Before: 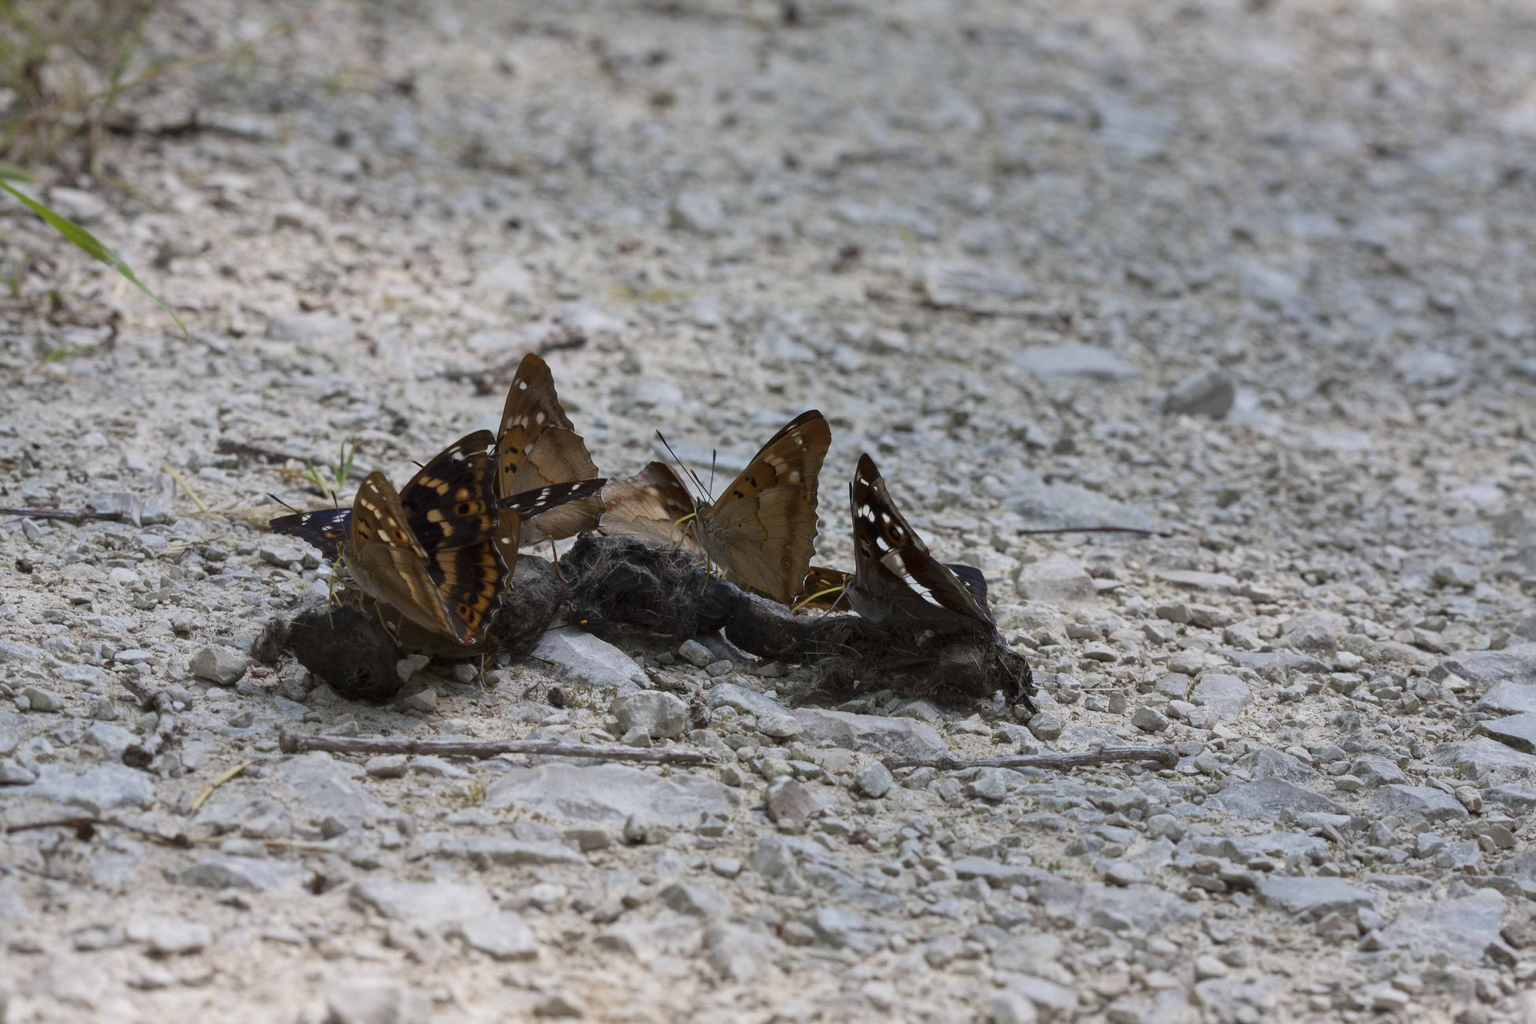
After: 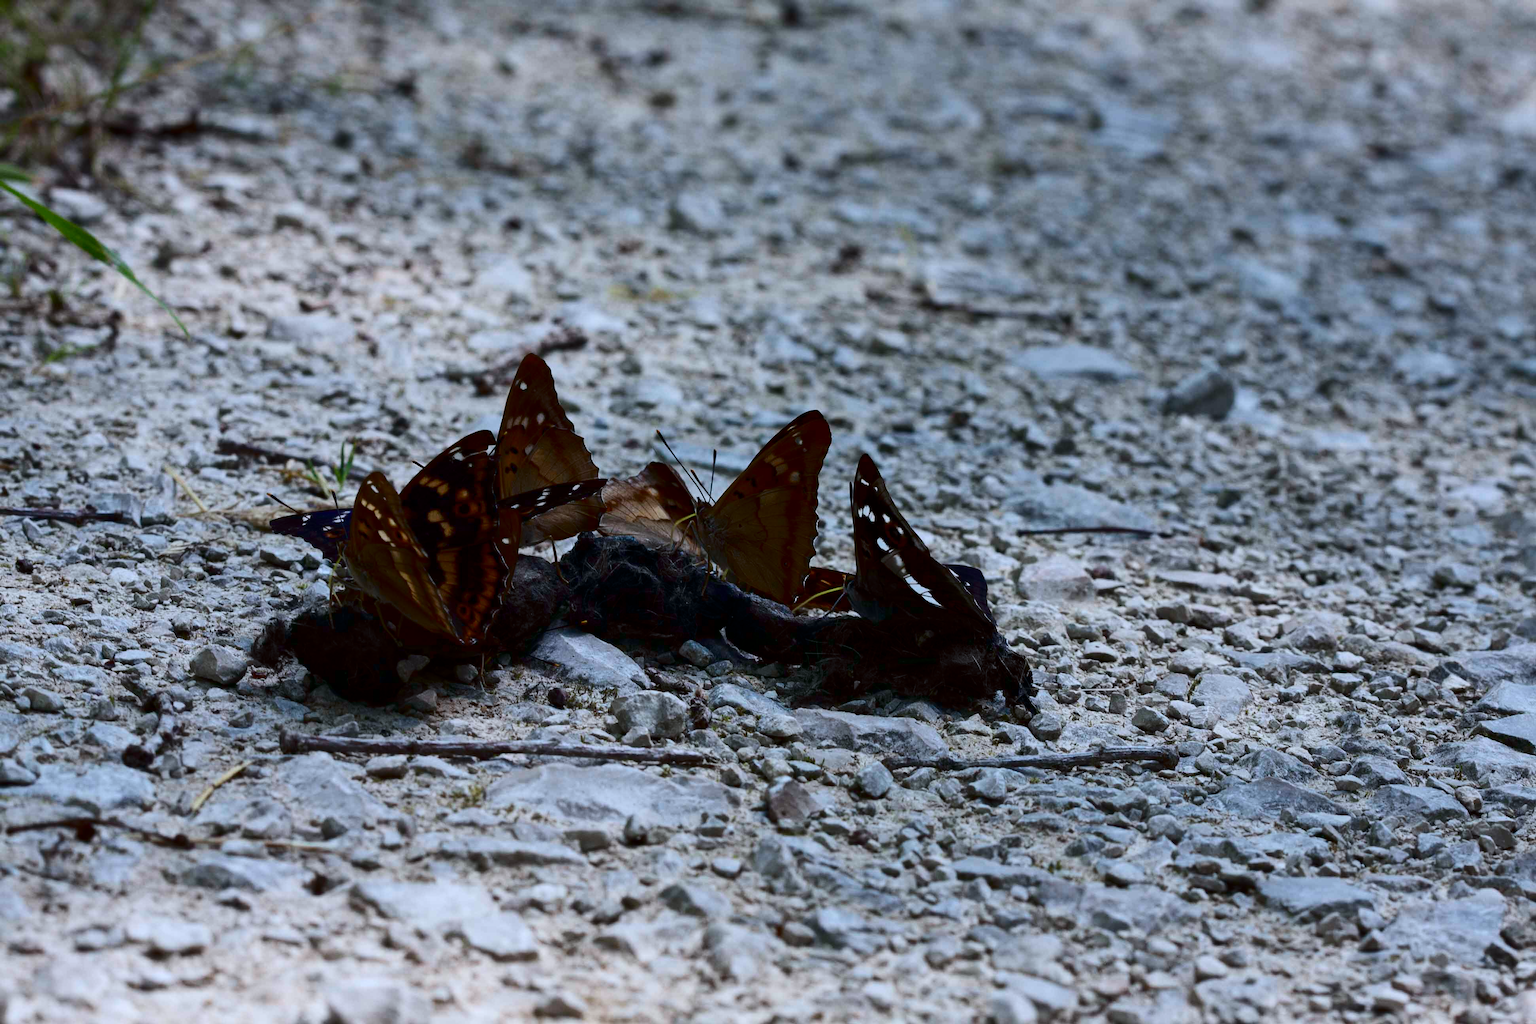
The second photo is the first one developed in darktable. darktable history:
white balance: red 0.954, blue 1.079
contrast brightness saturation: contrast 0.24, brightness -0.24, saturation 0.14
